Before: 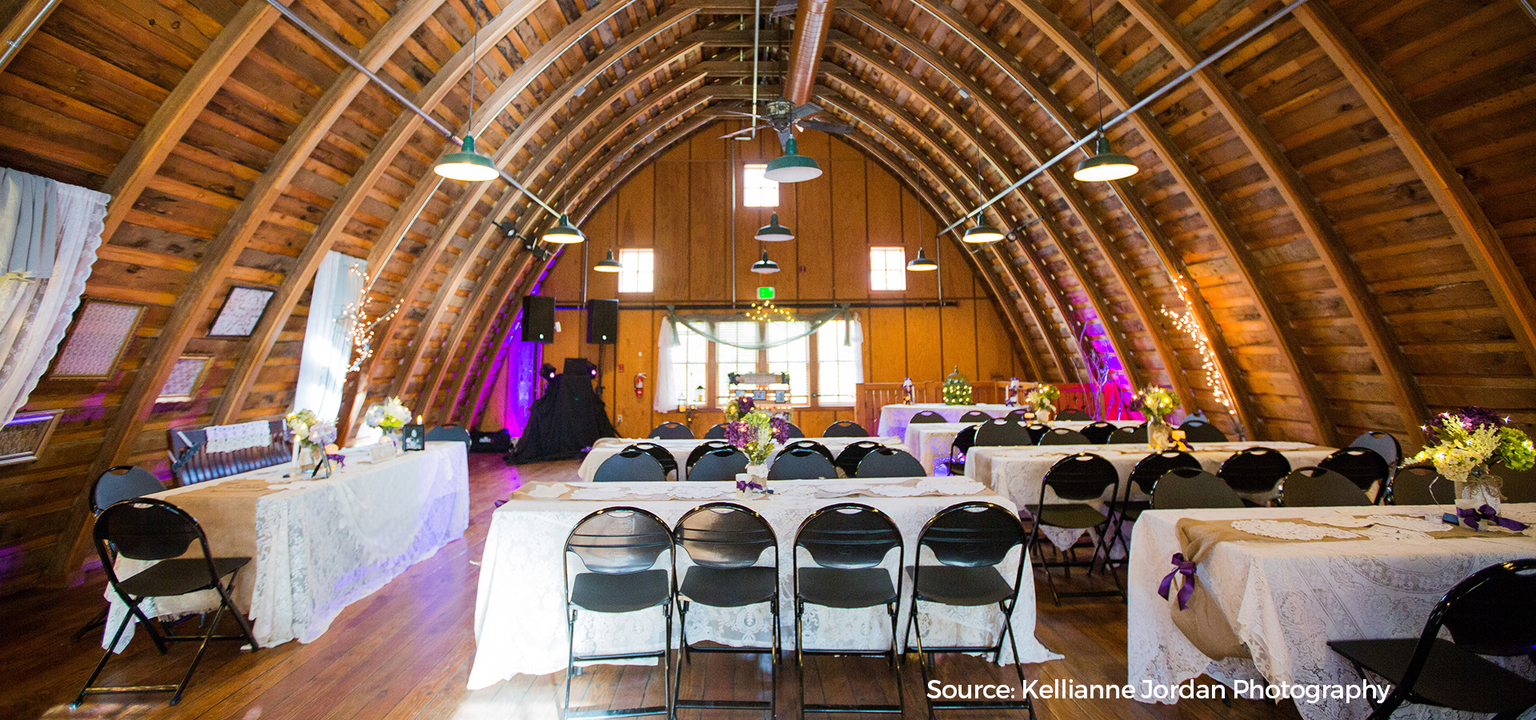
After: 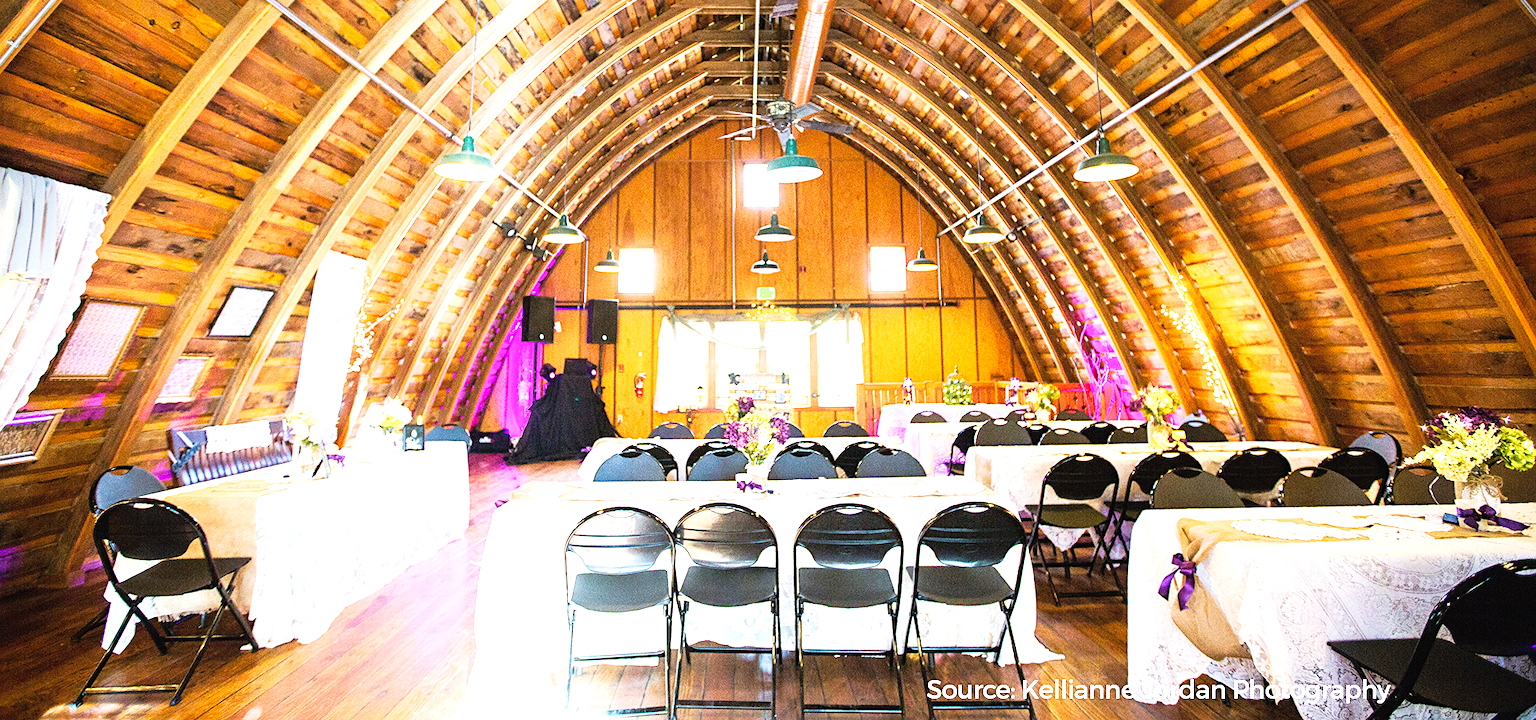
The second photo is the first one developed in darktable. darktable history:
tone curve: curves: ch0 [(0, 0.013) (0.104, 0.103) (0.258, 0.267) (0.448, 0.487) (0.709, 0.794) (0.886, 0.922) (0.994, 0.971)]; ch1 [(0, 0) (0.335, 0.298) (0.446, 0.413) (0.488, 0.484) (0.515, 0.508) (0.566, 0.593) (0.635, 0.661) (1, 1)]; ch2 [(0, 0) (0.314, 0.301) (0.437, 0.403) (0.502, 0.494) (0.528, 0.54) (0.557, 0.559) (0.612, 0.62) (0.715, 0.691) (1, 1)], preserve colors none
tone equalizer: -8 EV -0.402 EV, -7 EV -0.368 EV, -6 EV -0.369 EV, -5 EV -0.199 EV, -3 EV 0.241 EV, -2 EV 0.325 EV, -1 EV 0.384 EV, +0 EV 0.433 EV
exposure: black level correction 0, exposure 1.123 EV, compensate highlight preservation false
sharpen: amount 0.202
